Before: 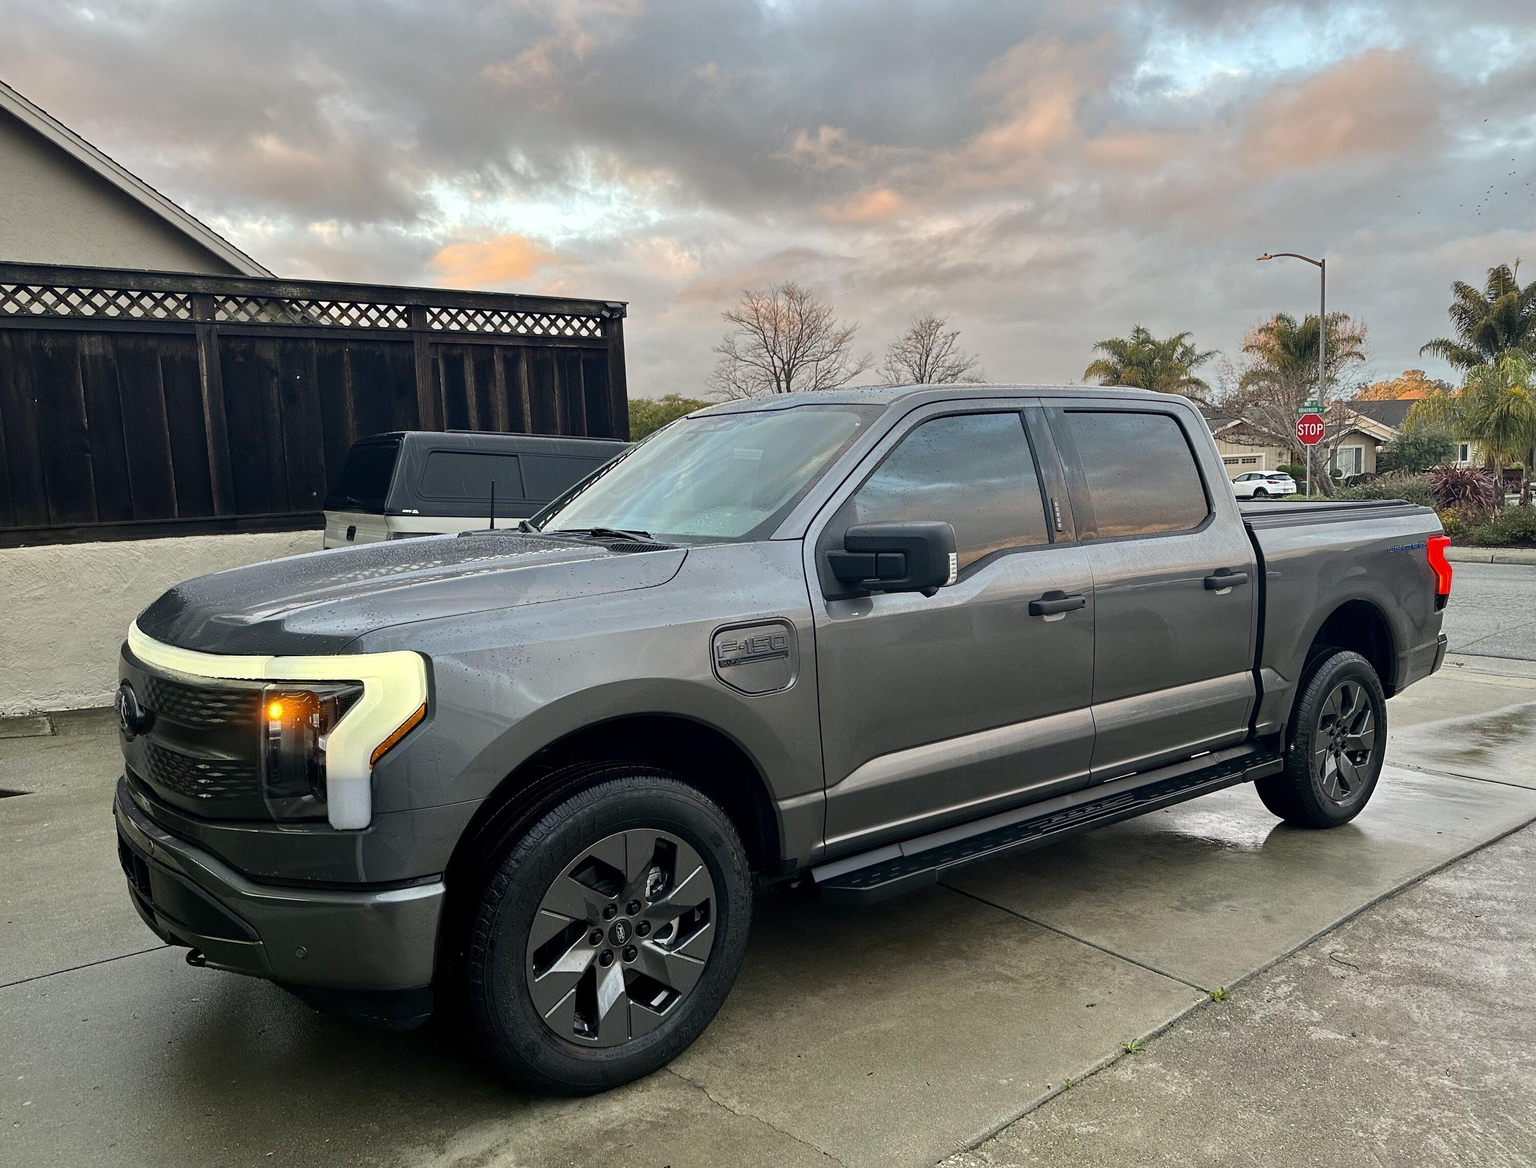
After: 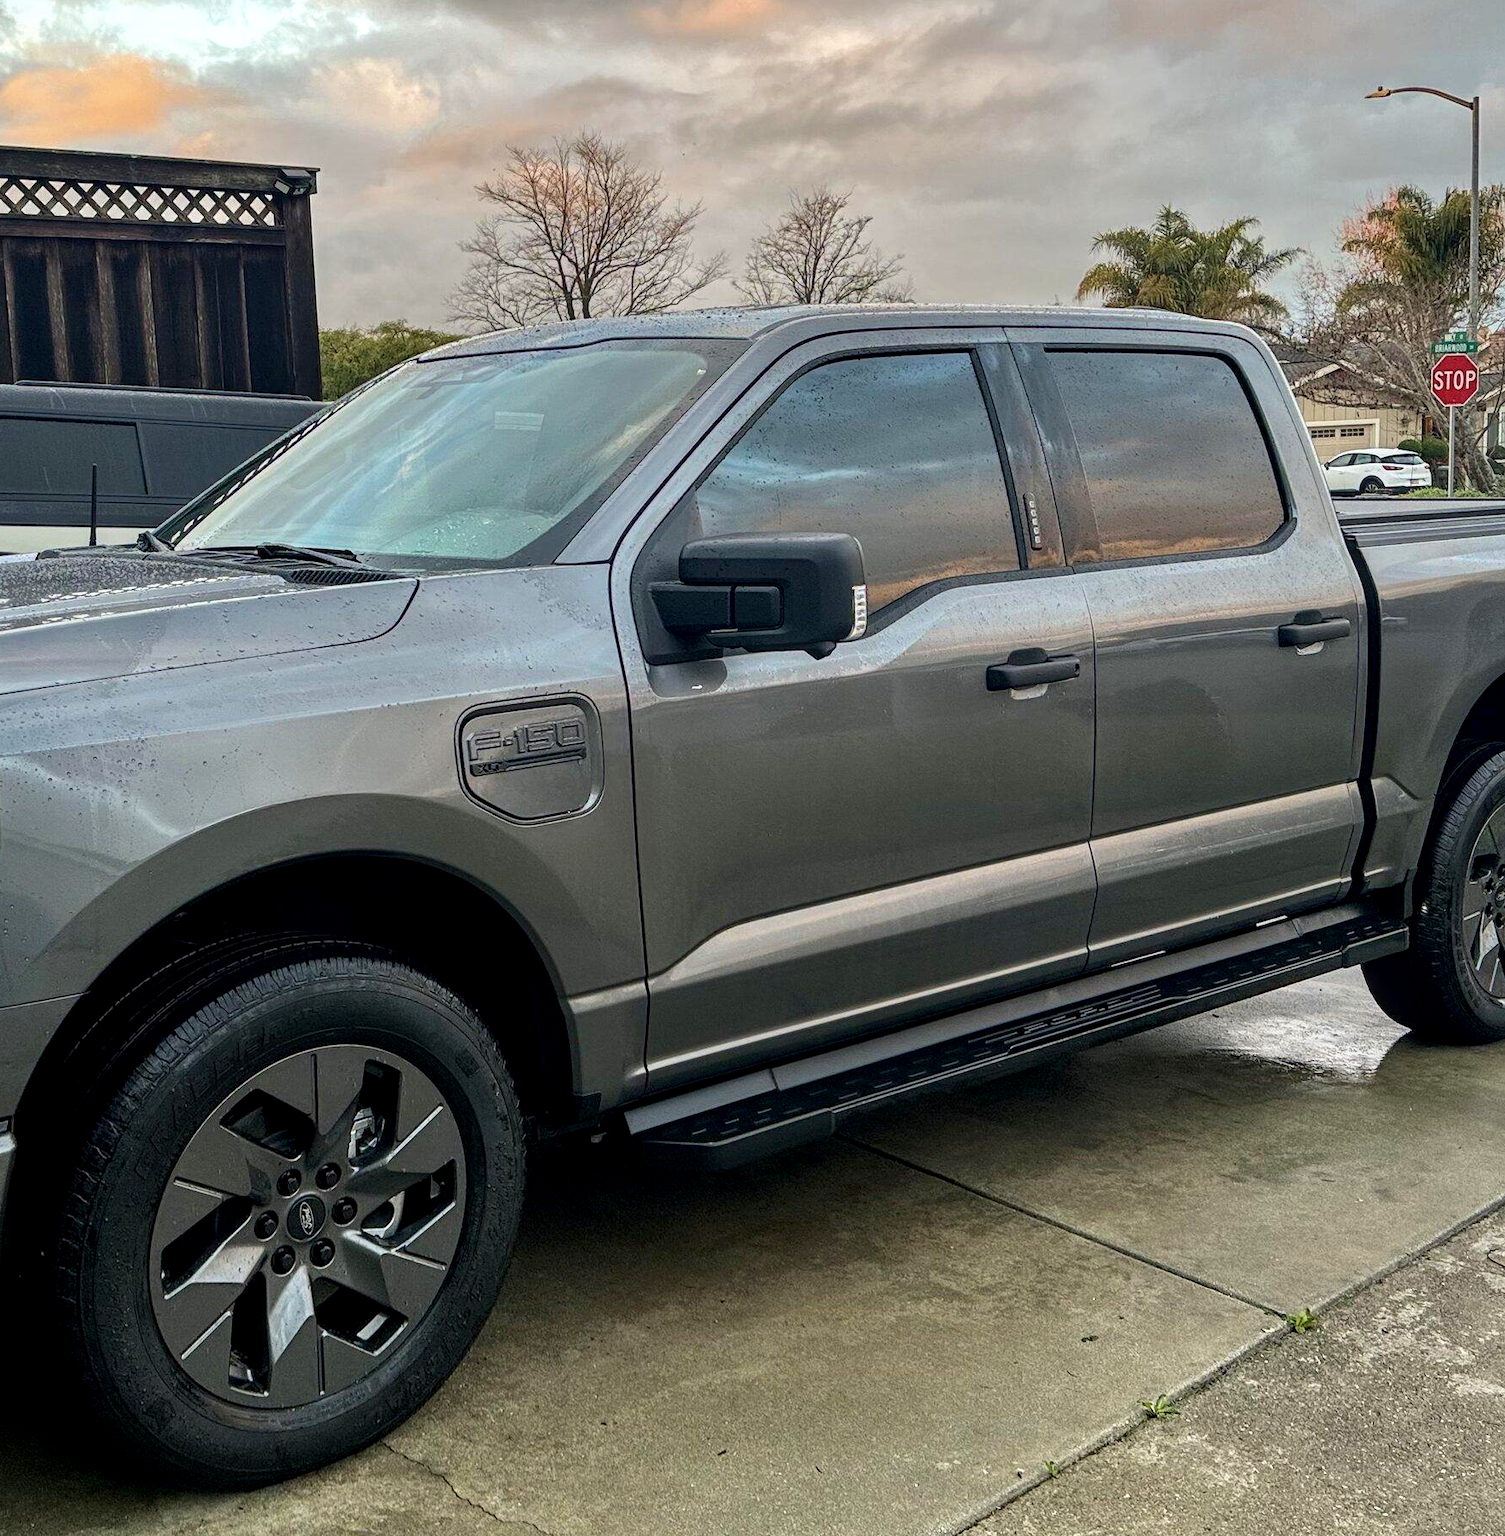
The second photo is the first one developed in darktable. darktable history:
local contrast: detail 130%
crop and rotate: left 28.435%, top 17.261%, right 12.65%, bottom 3.728%
velvia: on, module defaults
